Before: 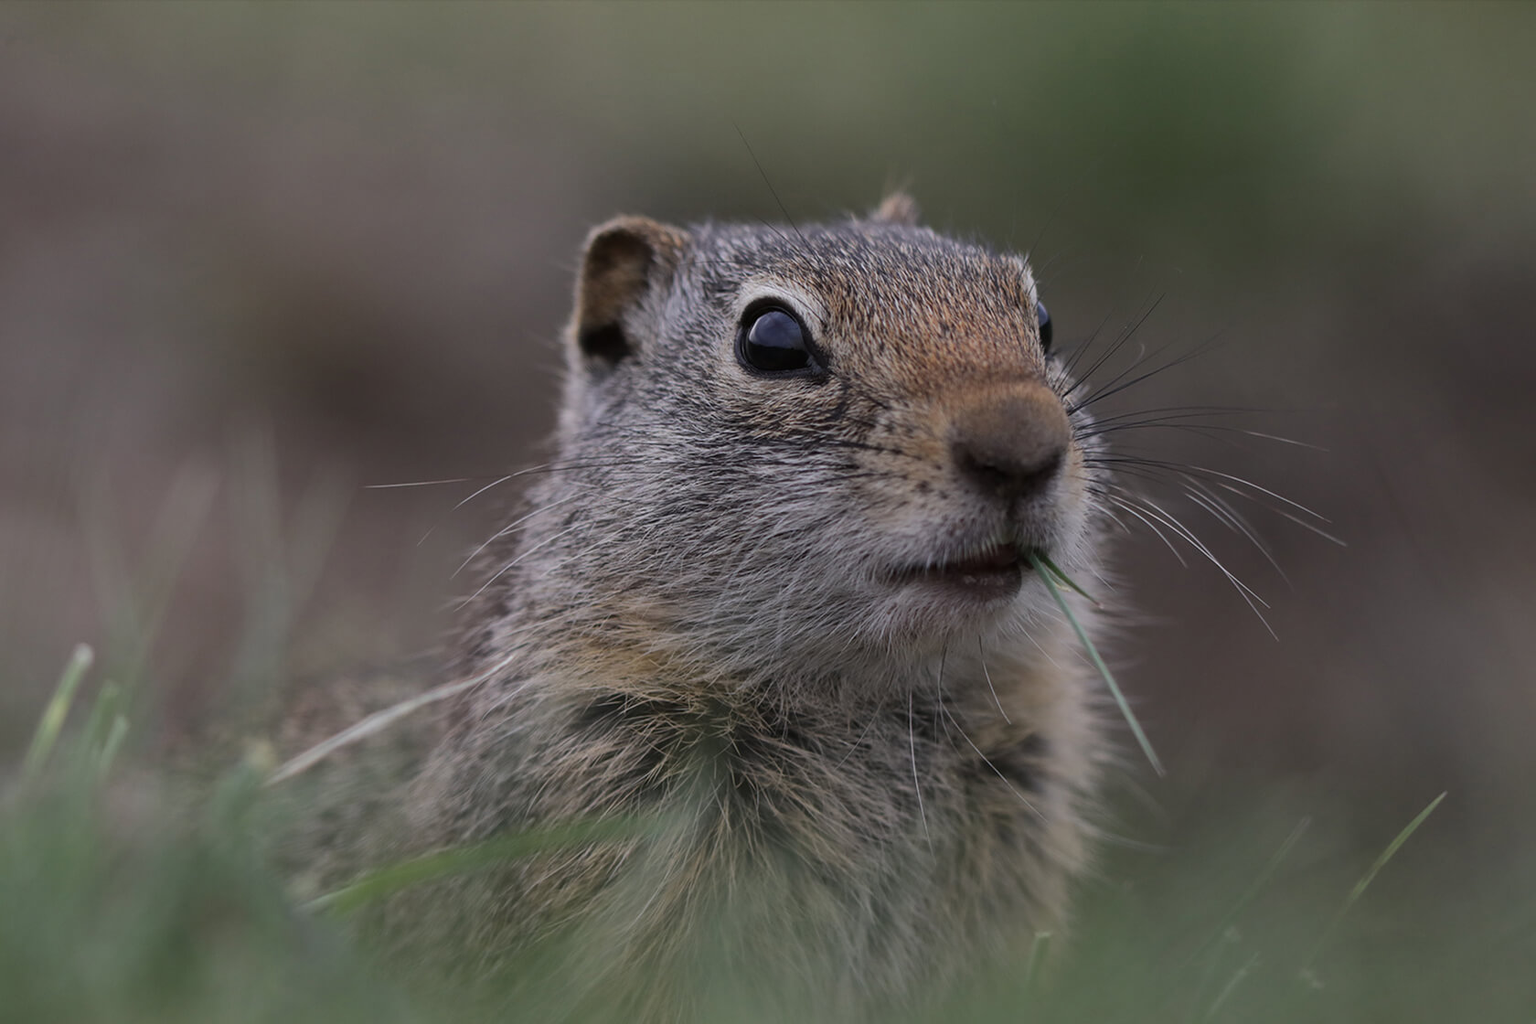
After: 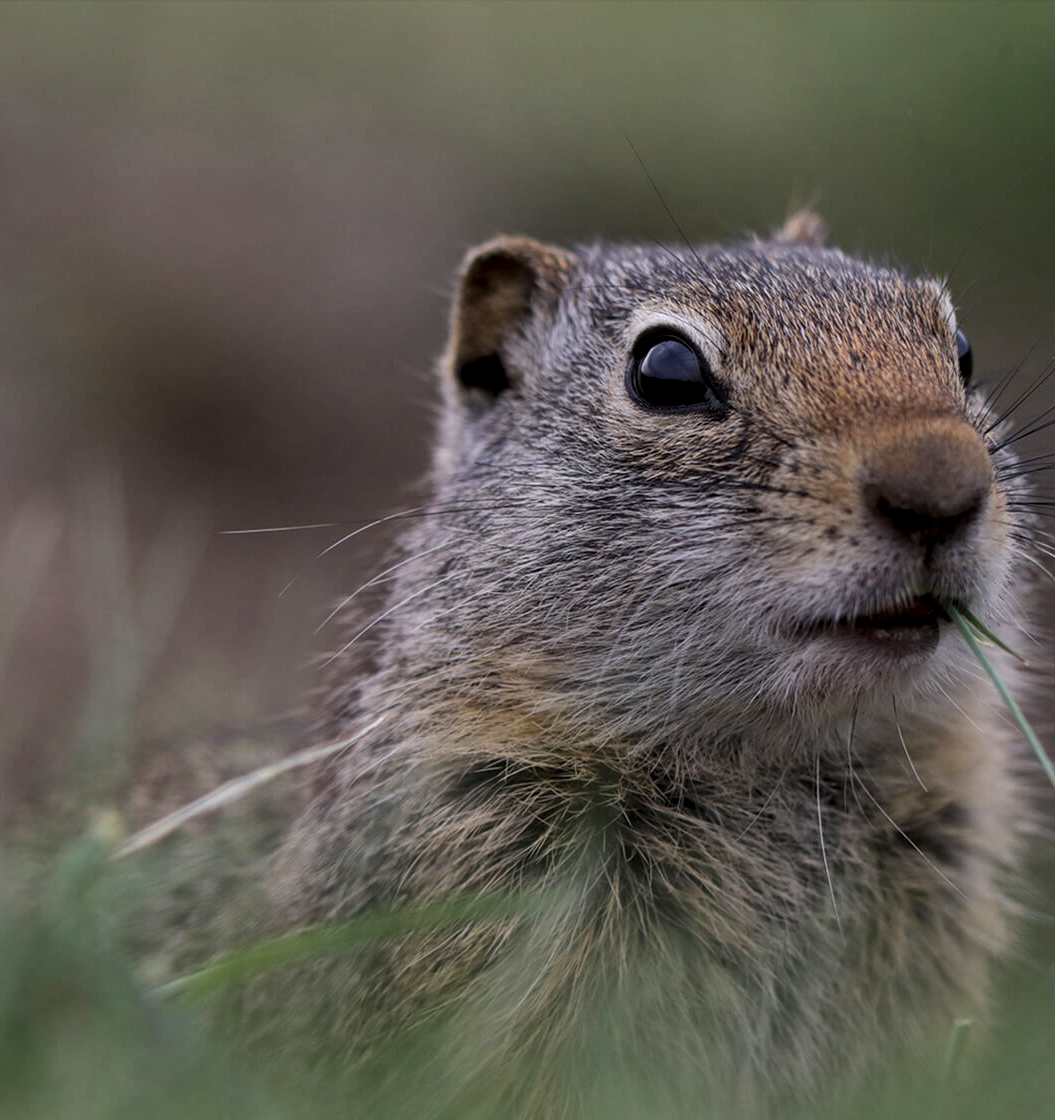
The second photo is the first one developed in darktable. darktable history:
local contrast: highlights 123%, shadows 126%, detail 140%, midtone range 0.254
velvia: on, module defaults
crop: left 10.644%, right 26.528%
